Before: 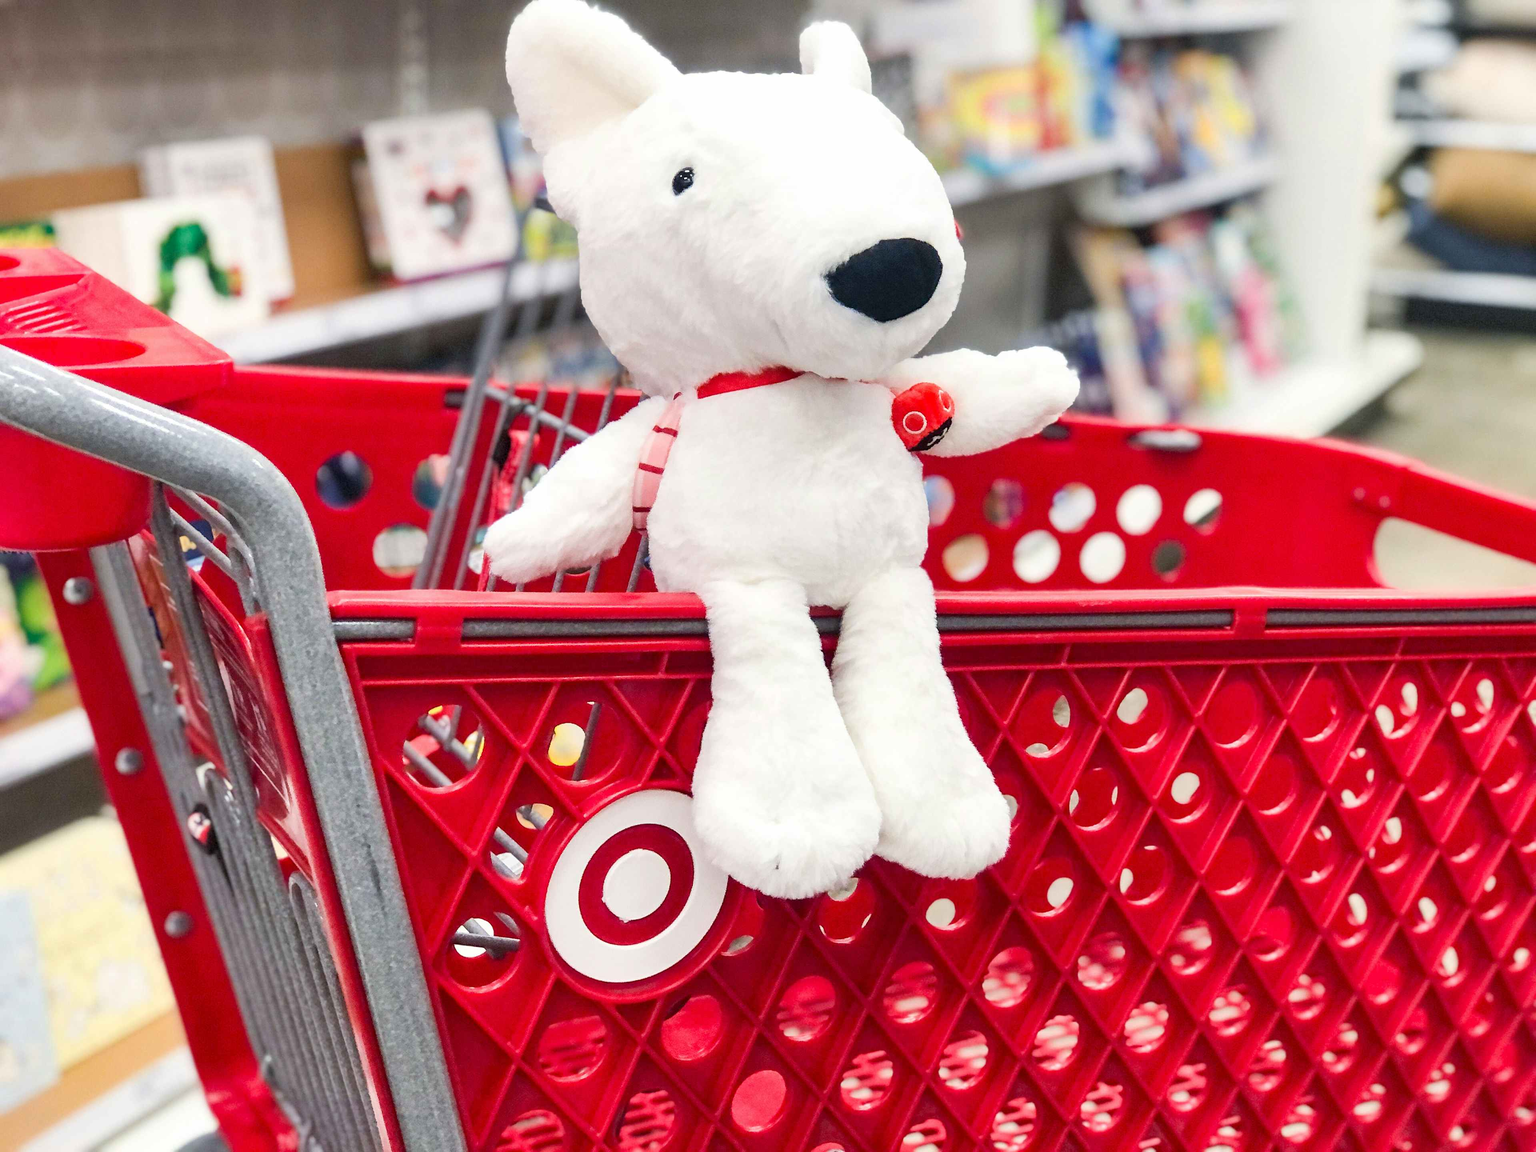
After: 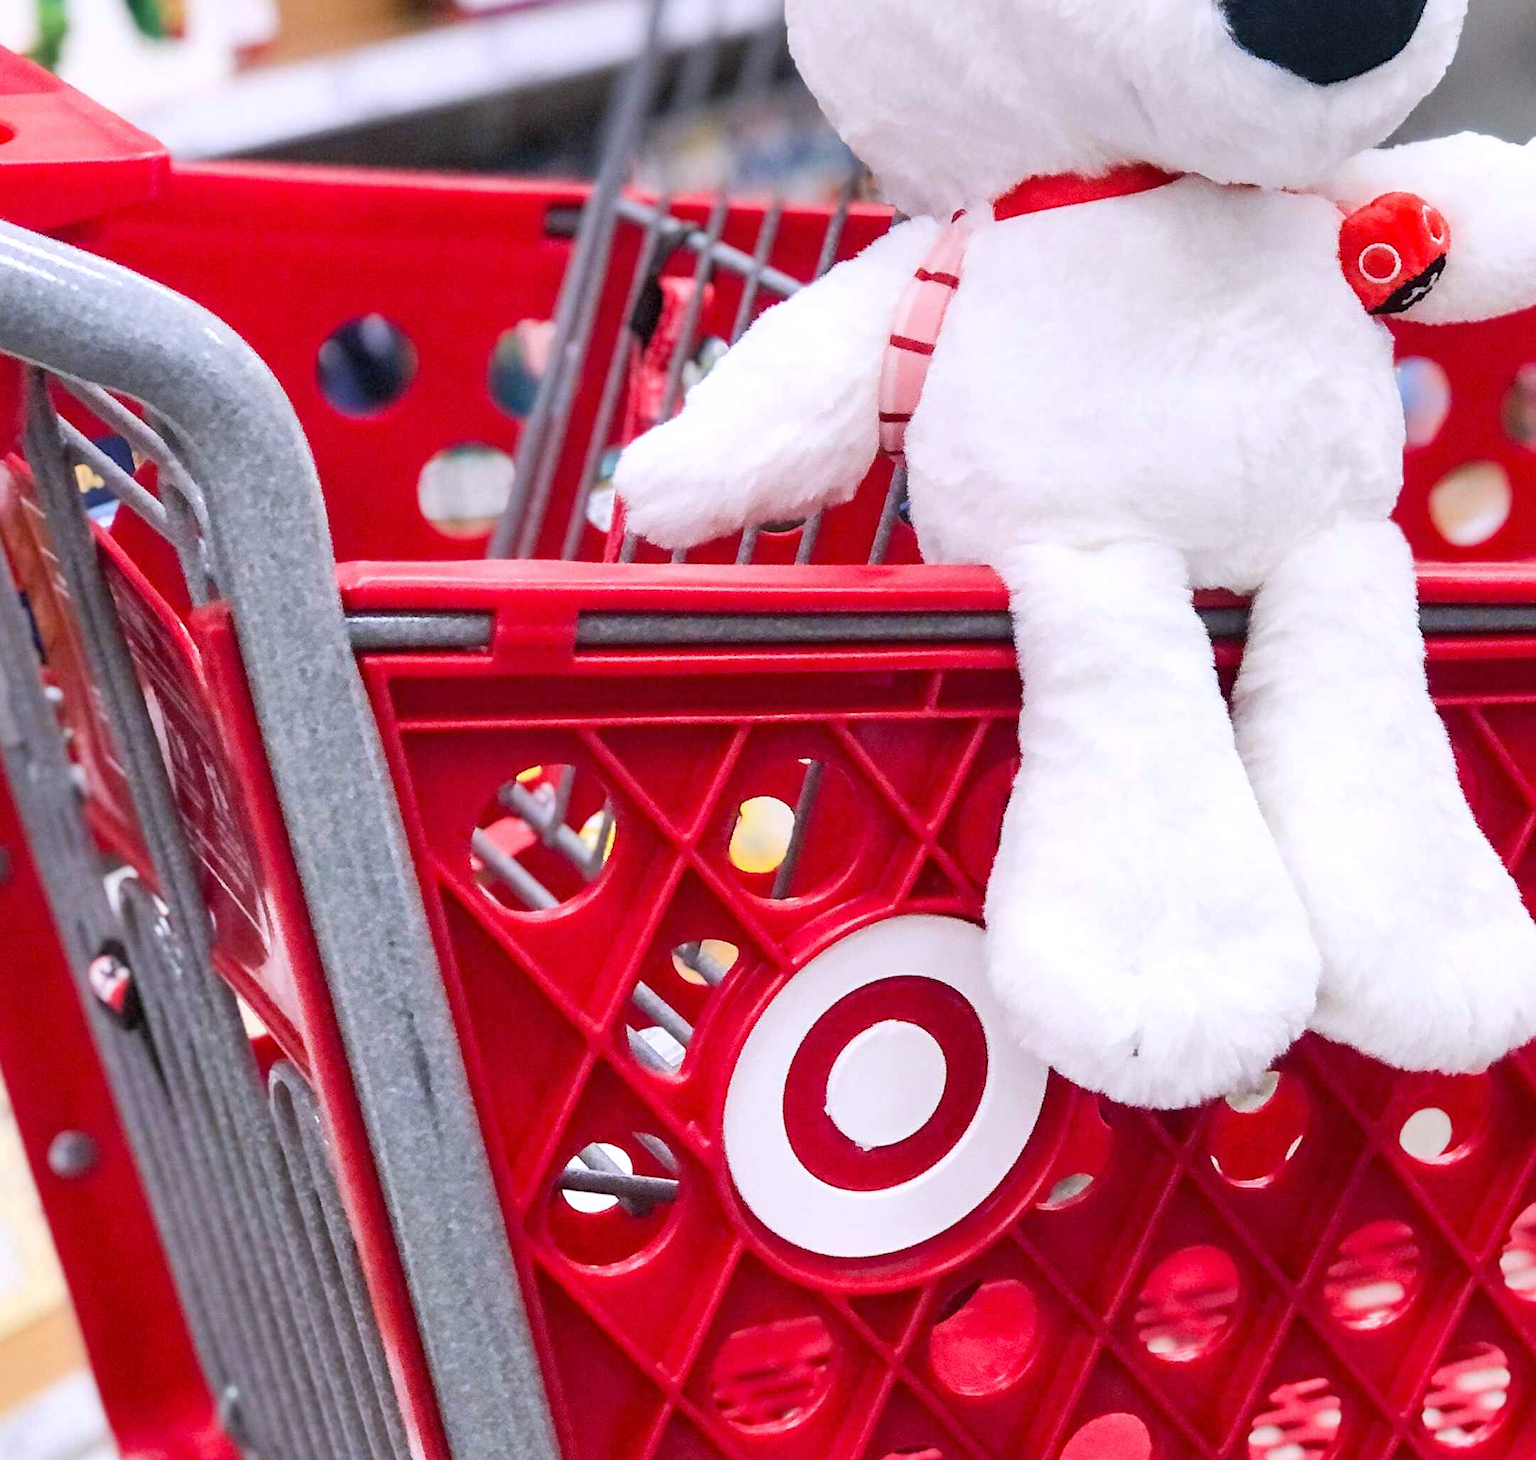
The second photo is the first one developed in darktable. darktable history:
crop: left 8.966%, top 23.852%, right 34.699%, bottom 4.703%
white balance: red 1.004, blue 1.096
